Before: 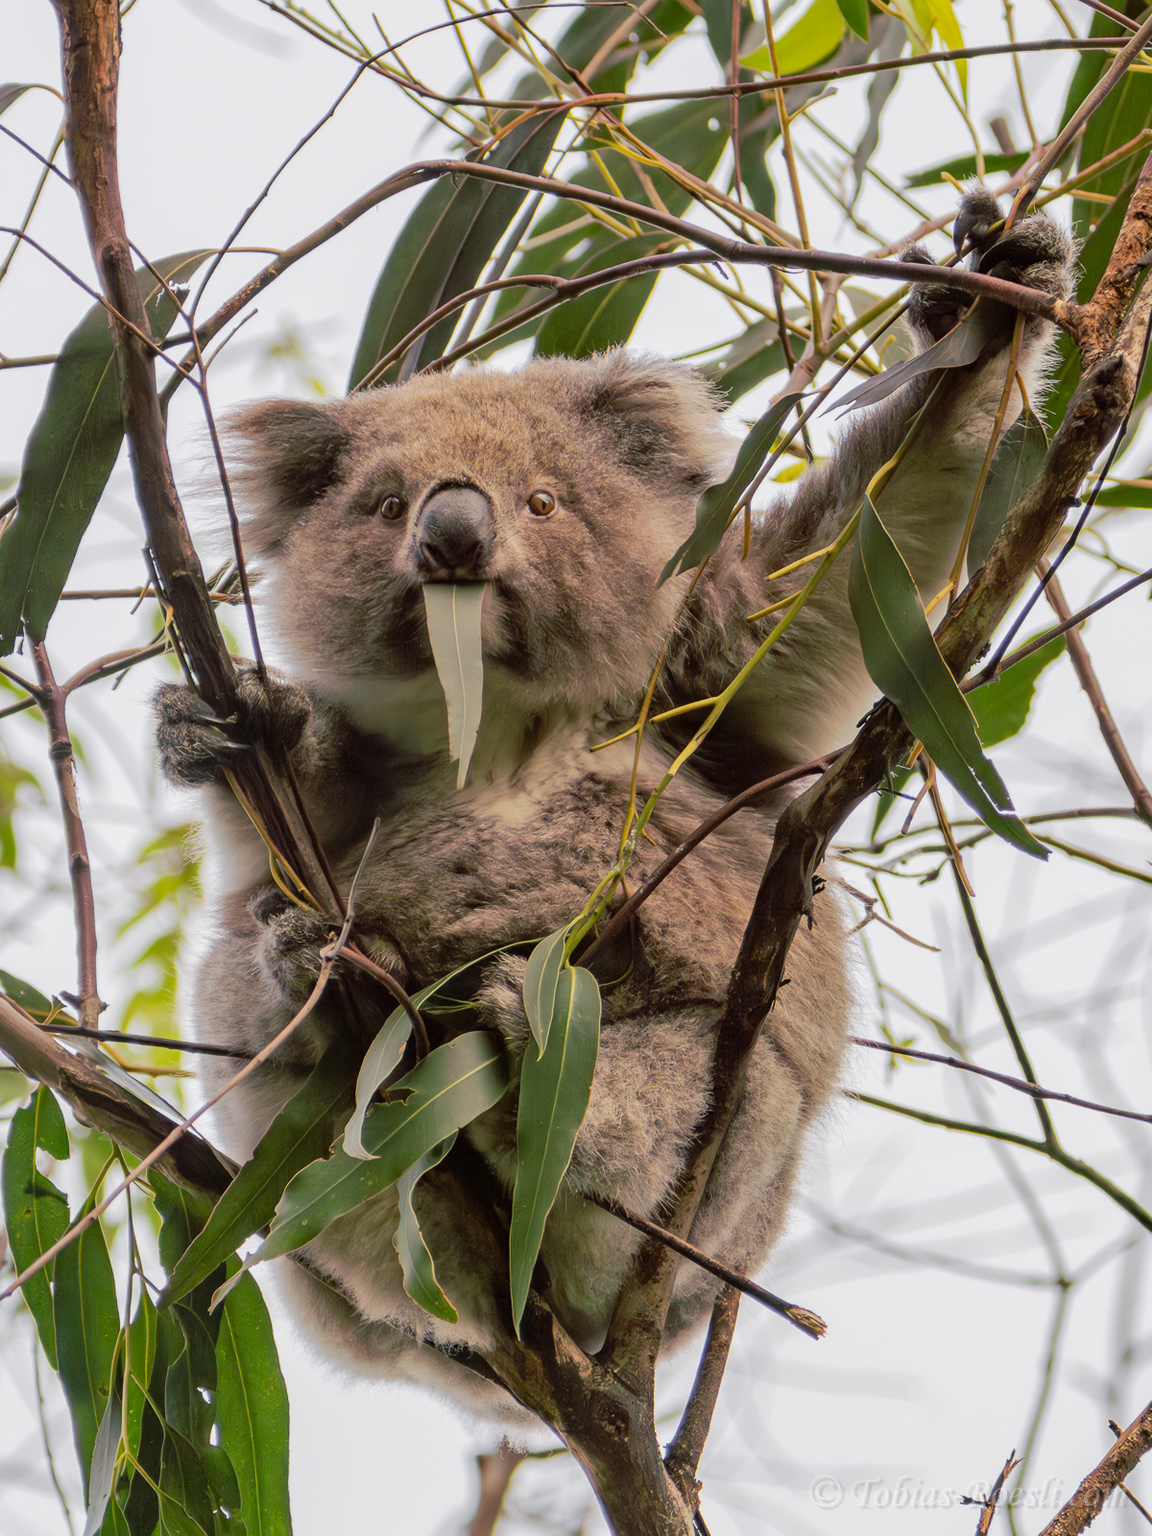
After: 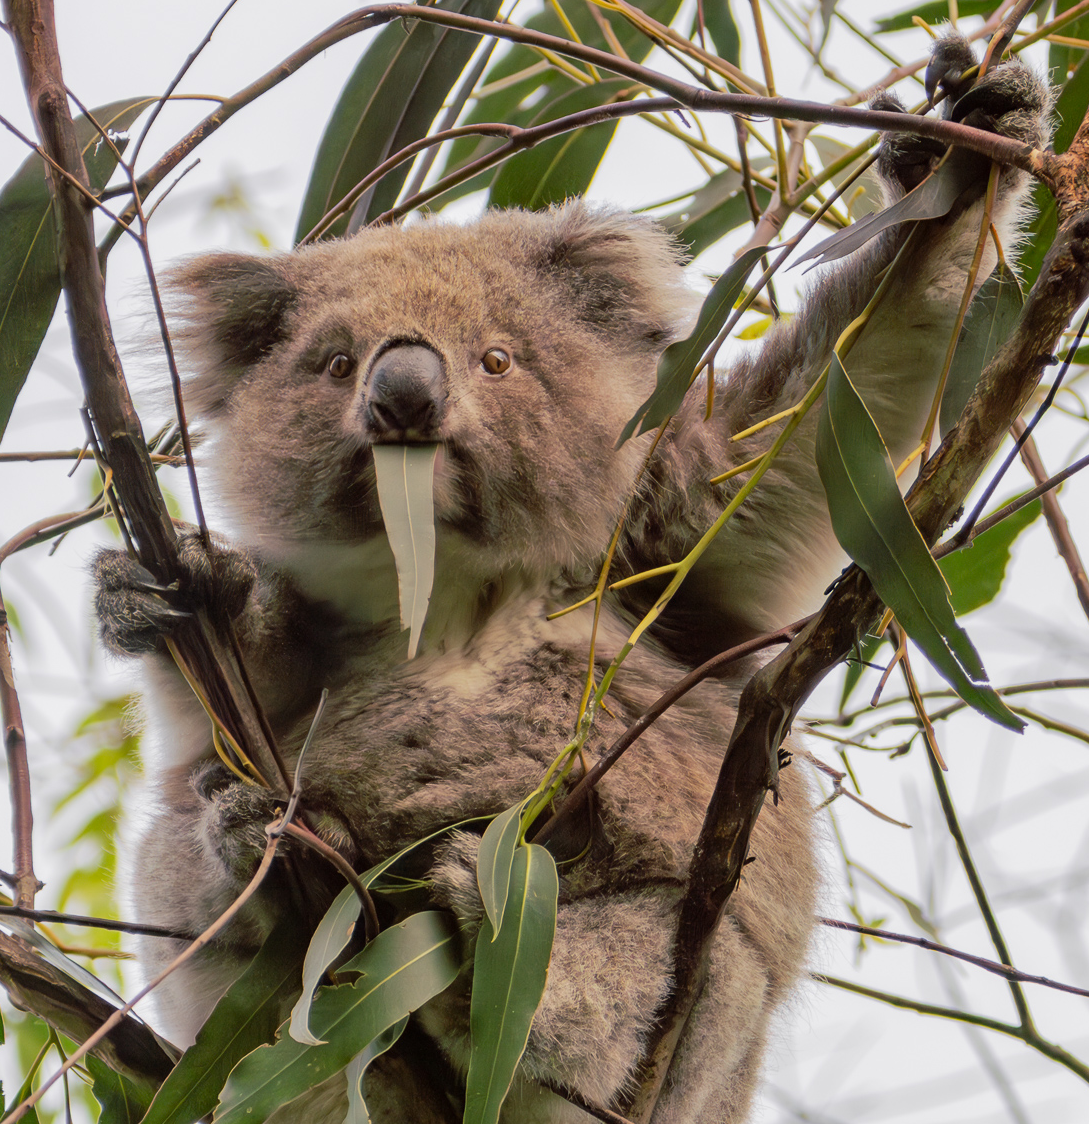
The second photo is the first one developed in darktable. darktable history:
crop: left 5.72%, top 10.207%, right 3.488%, bottom 19.497%
